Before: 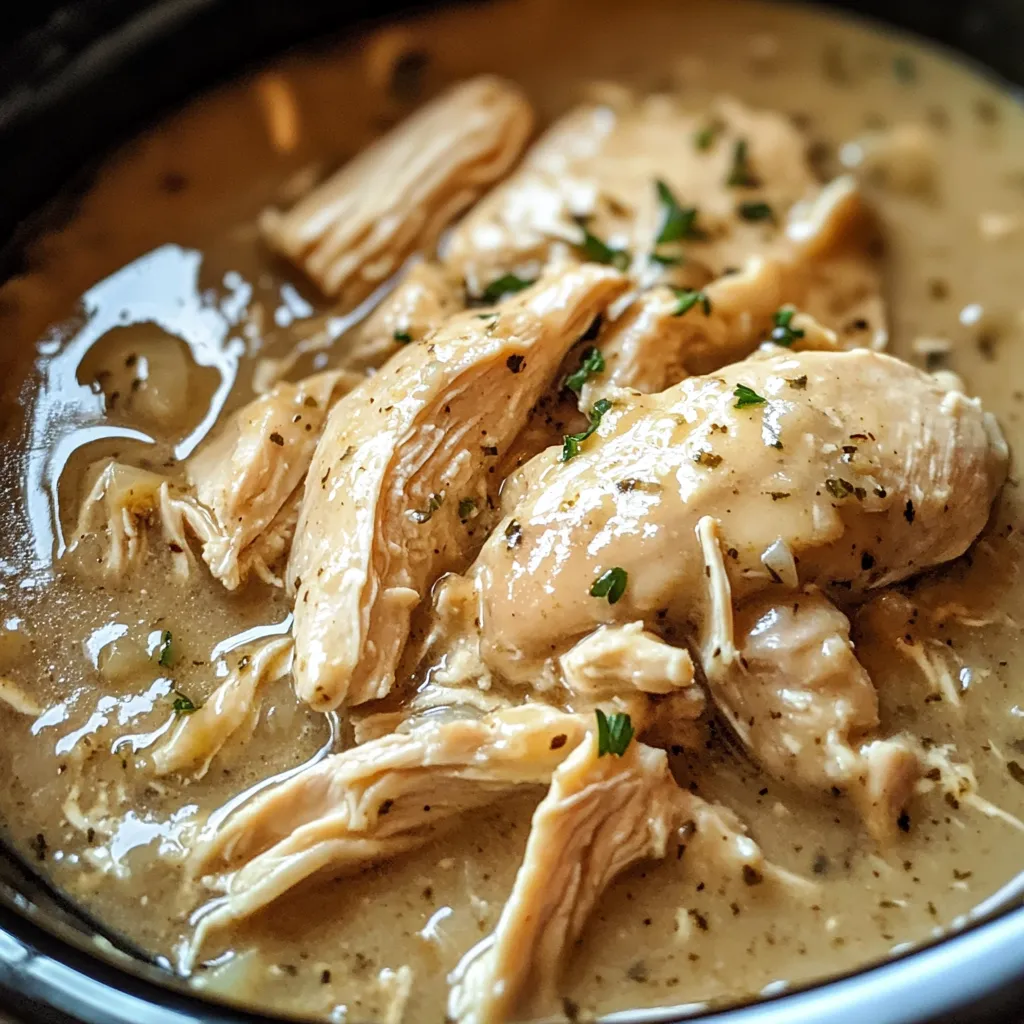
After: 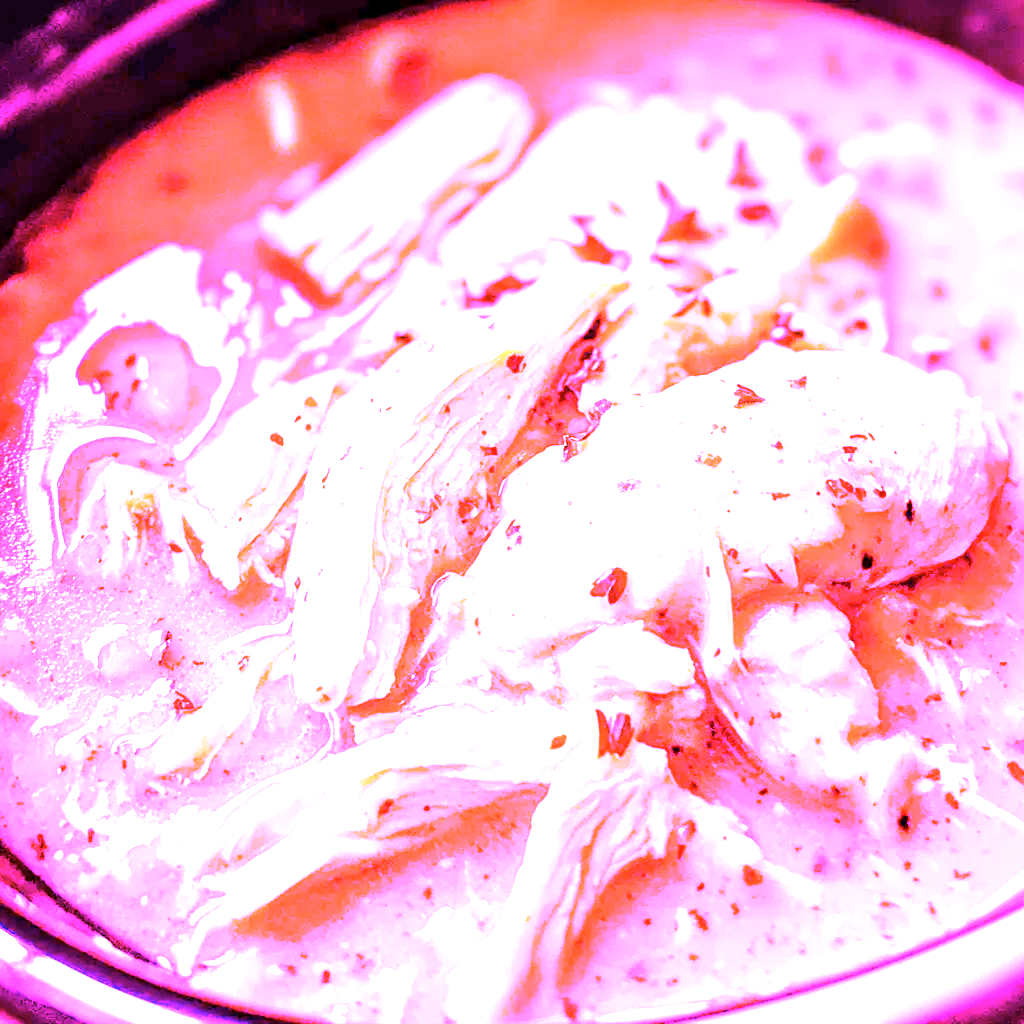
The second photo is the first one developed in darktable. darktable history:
white balance: red 8, blue 8
contrast brightness saturation: saturation -0.05
